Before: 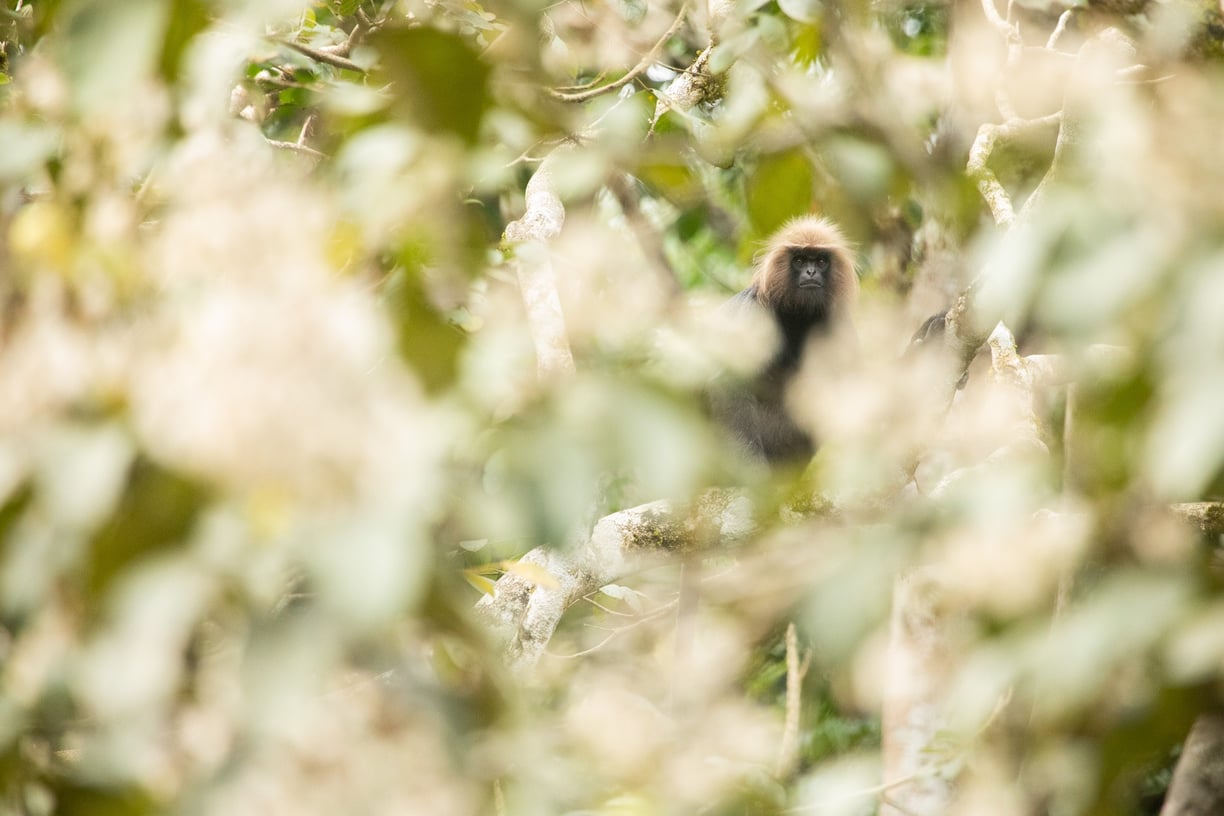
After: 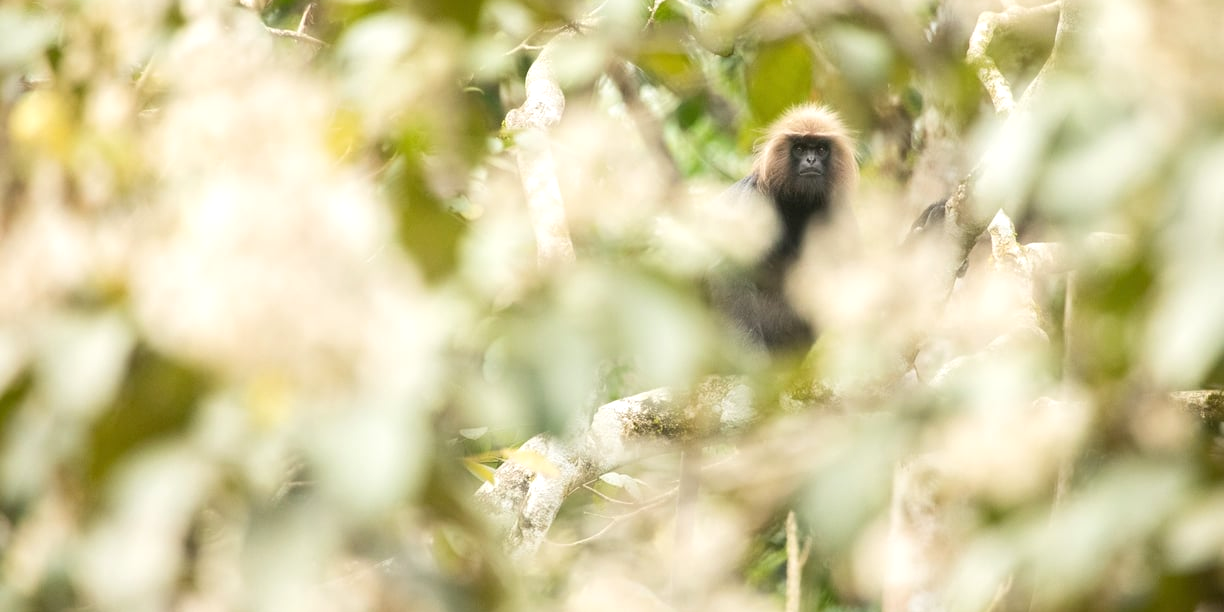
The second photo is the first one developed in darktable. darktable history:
exposure: exposure 0.2 EV, compensate highlight preservation false
shadows and highlights: radius 331.84, shadows 53.55, highlights -100, compress 94.63%, highlights color adjustment 73.23%, soften with gaussian
crop: top 13.819%, bottom 11.169%
